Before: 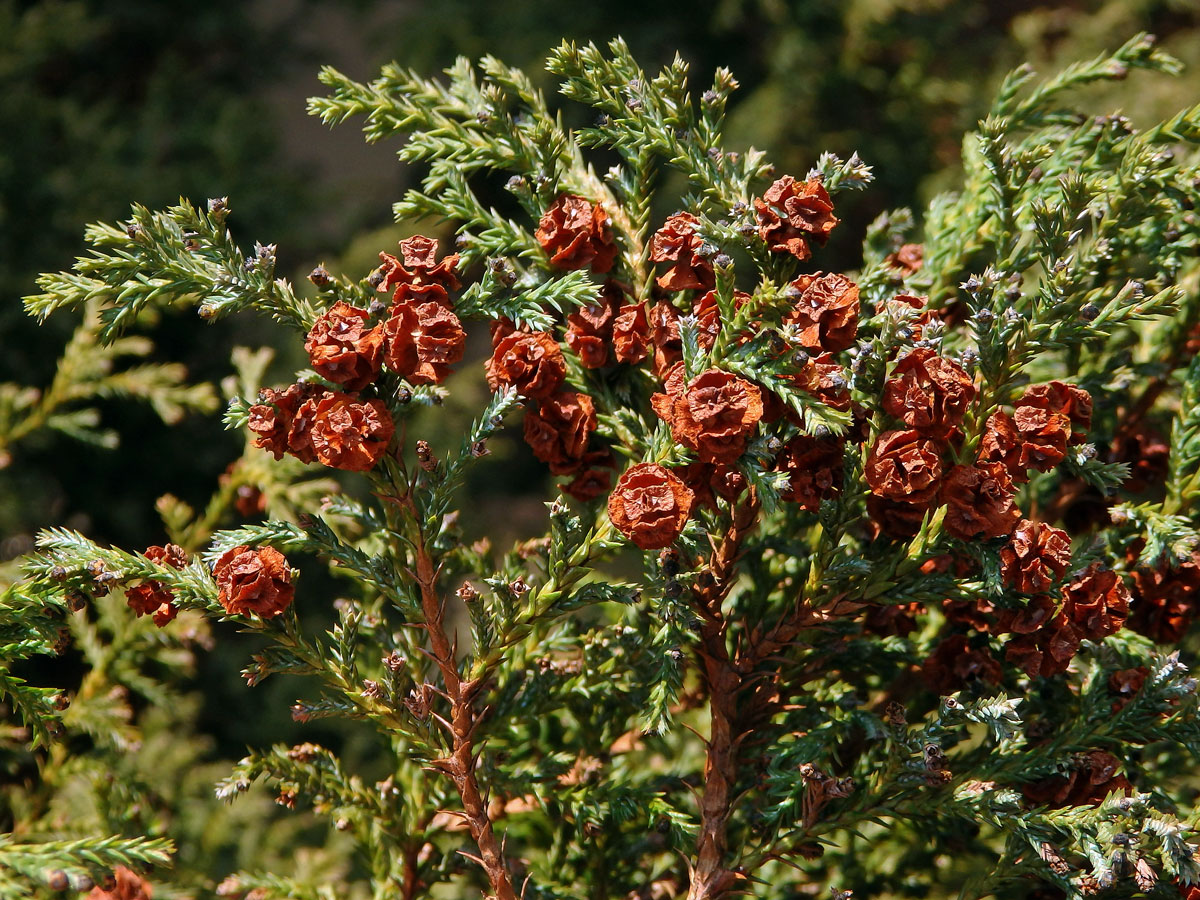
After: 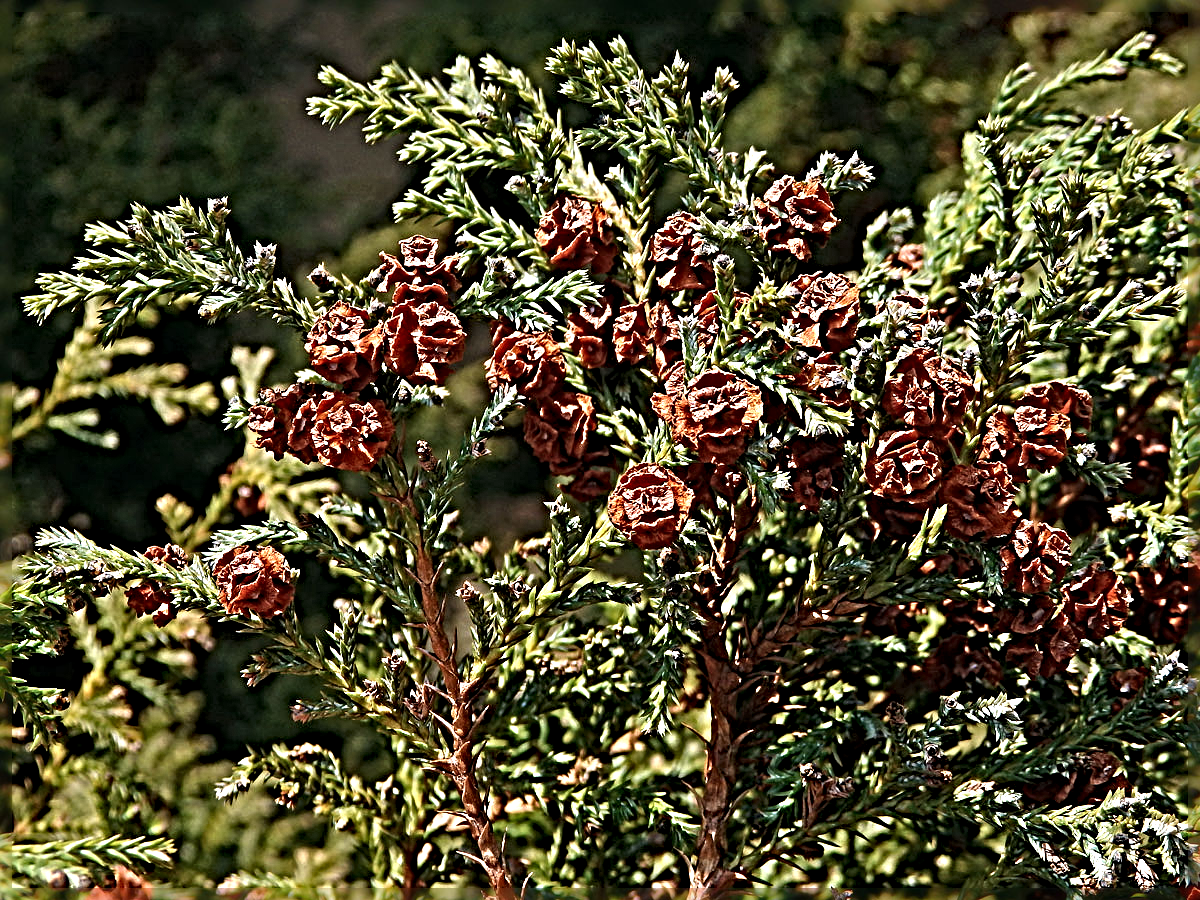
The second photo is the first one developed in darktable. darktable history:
sharpen: radius 6.256, amount 1.789, threshold 0.129
